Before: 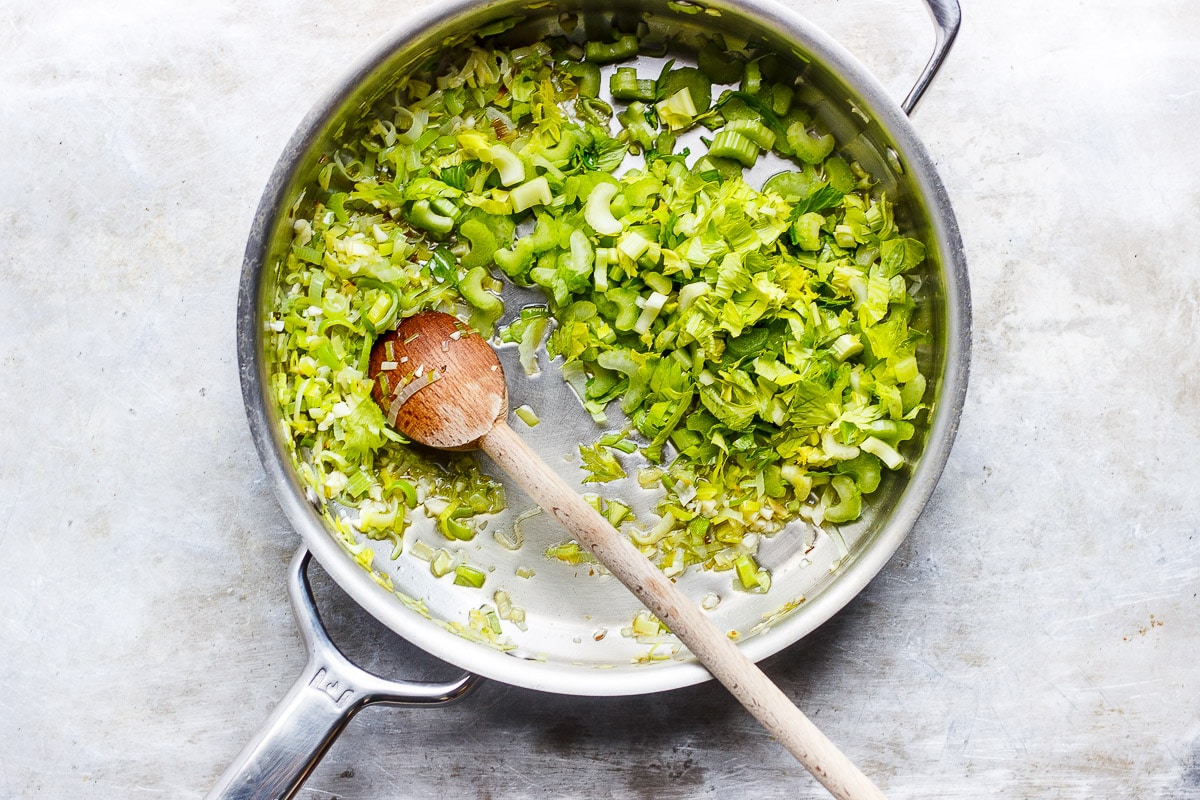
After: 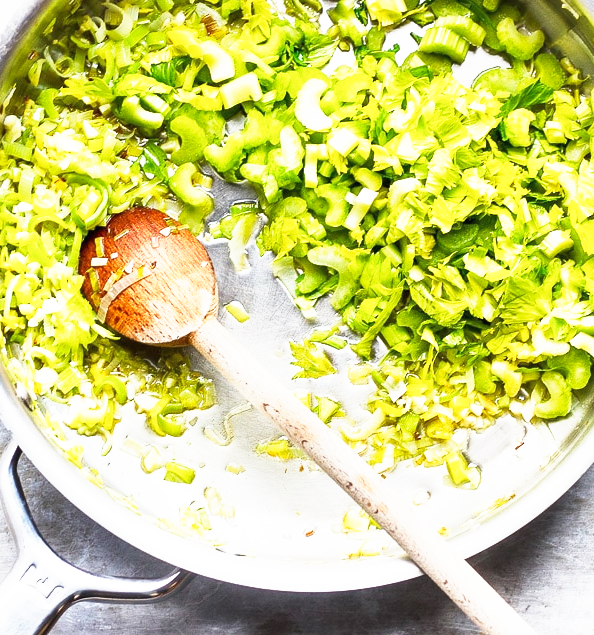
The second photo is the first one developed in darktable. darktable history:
base curve: curves: ch0 [(0, 0) (0.495, 0.917) (1, 1)], preserve colors none
contrast equalizer: octaves 7, y [[0.5 ×4, 0.483, 0.43], [0.5 ×6], [0.5 ×6], [0 ×6], [0 ×6]]
crop and rotate: angle 0.019°, left 24.212%, top 13.034%, right 26.252%, bottom 7.484%
